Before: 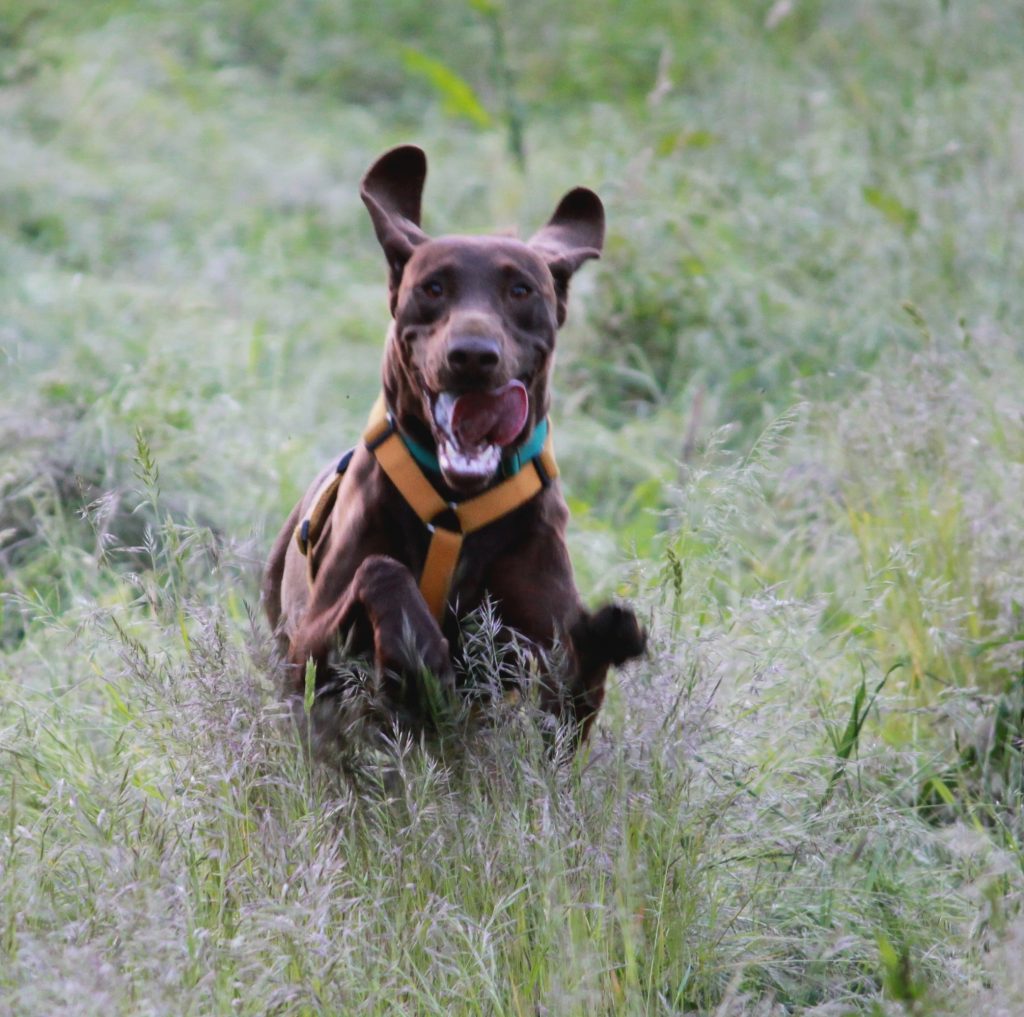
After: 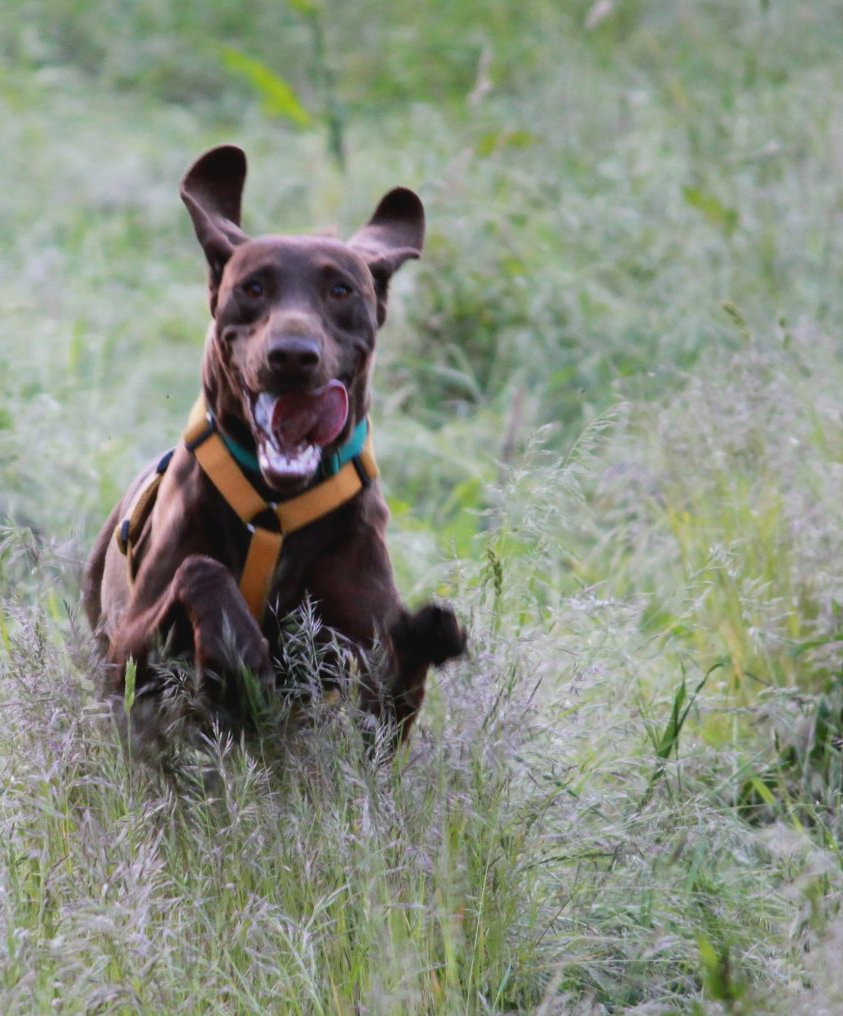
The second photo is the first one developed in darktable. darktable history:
crop: left 17.602%, bottom 0.039%
